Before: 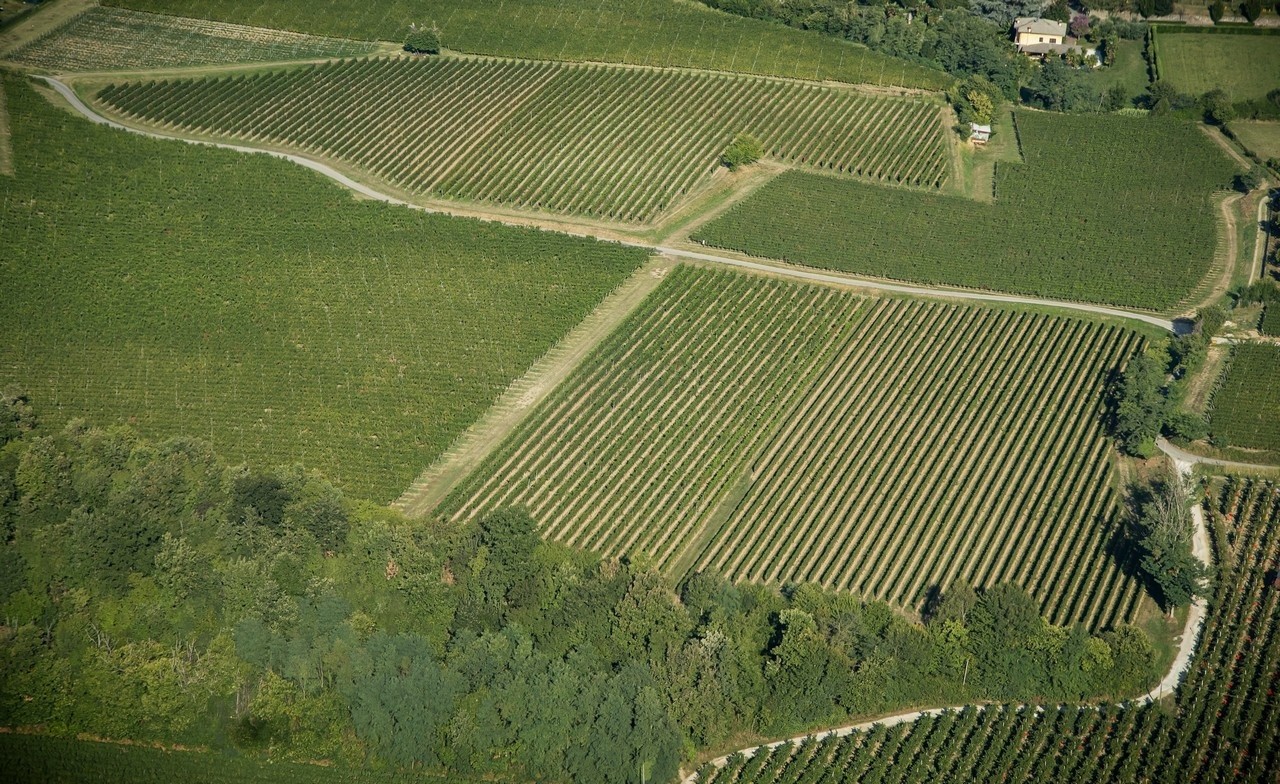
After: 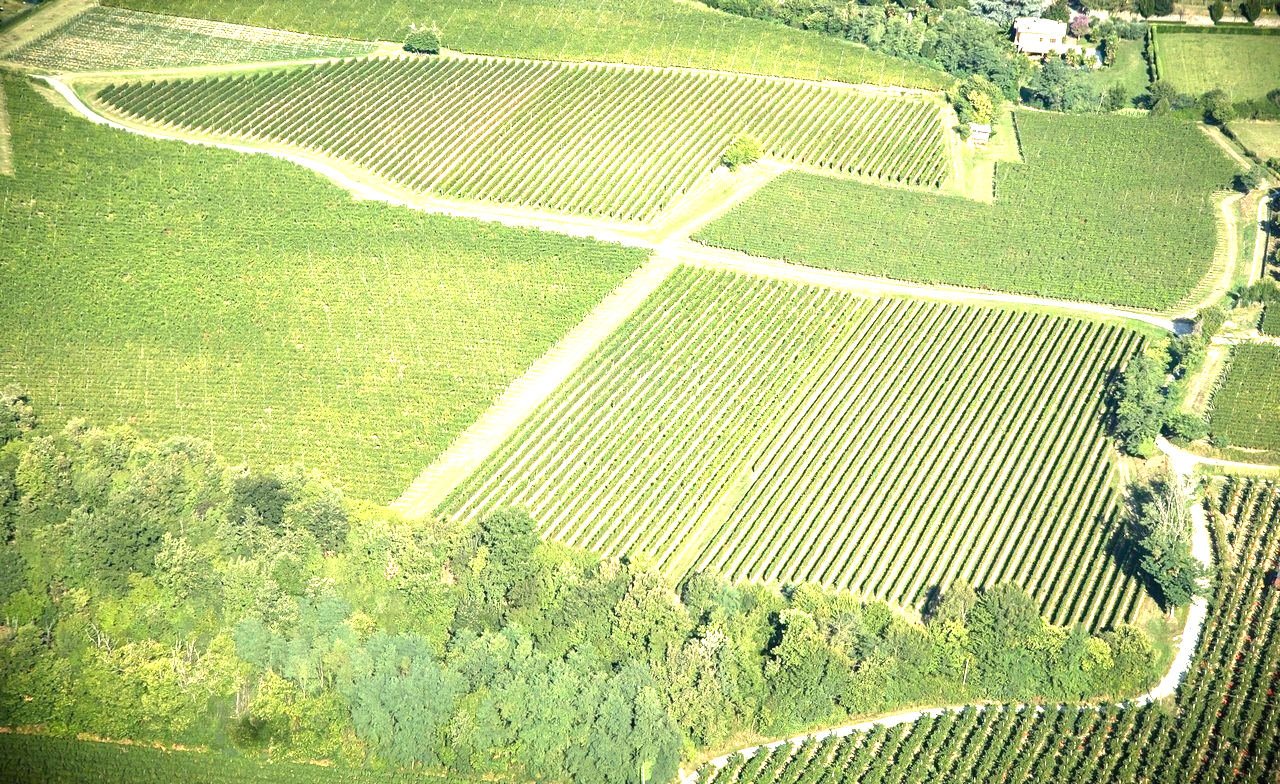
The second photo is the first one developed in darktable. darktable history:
exposure: exposure 2.192 EV, compensate highlight preservation false
